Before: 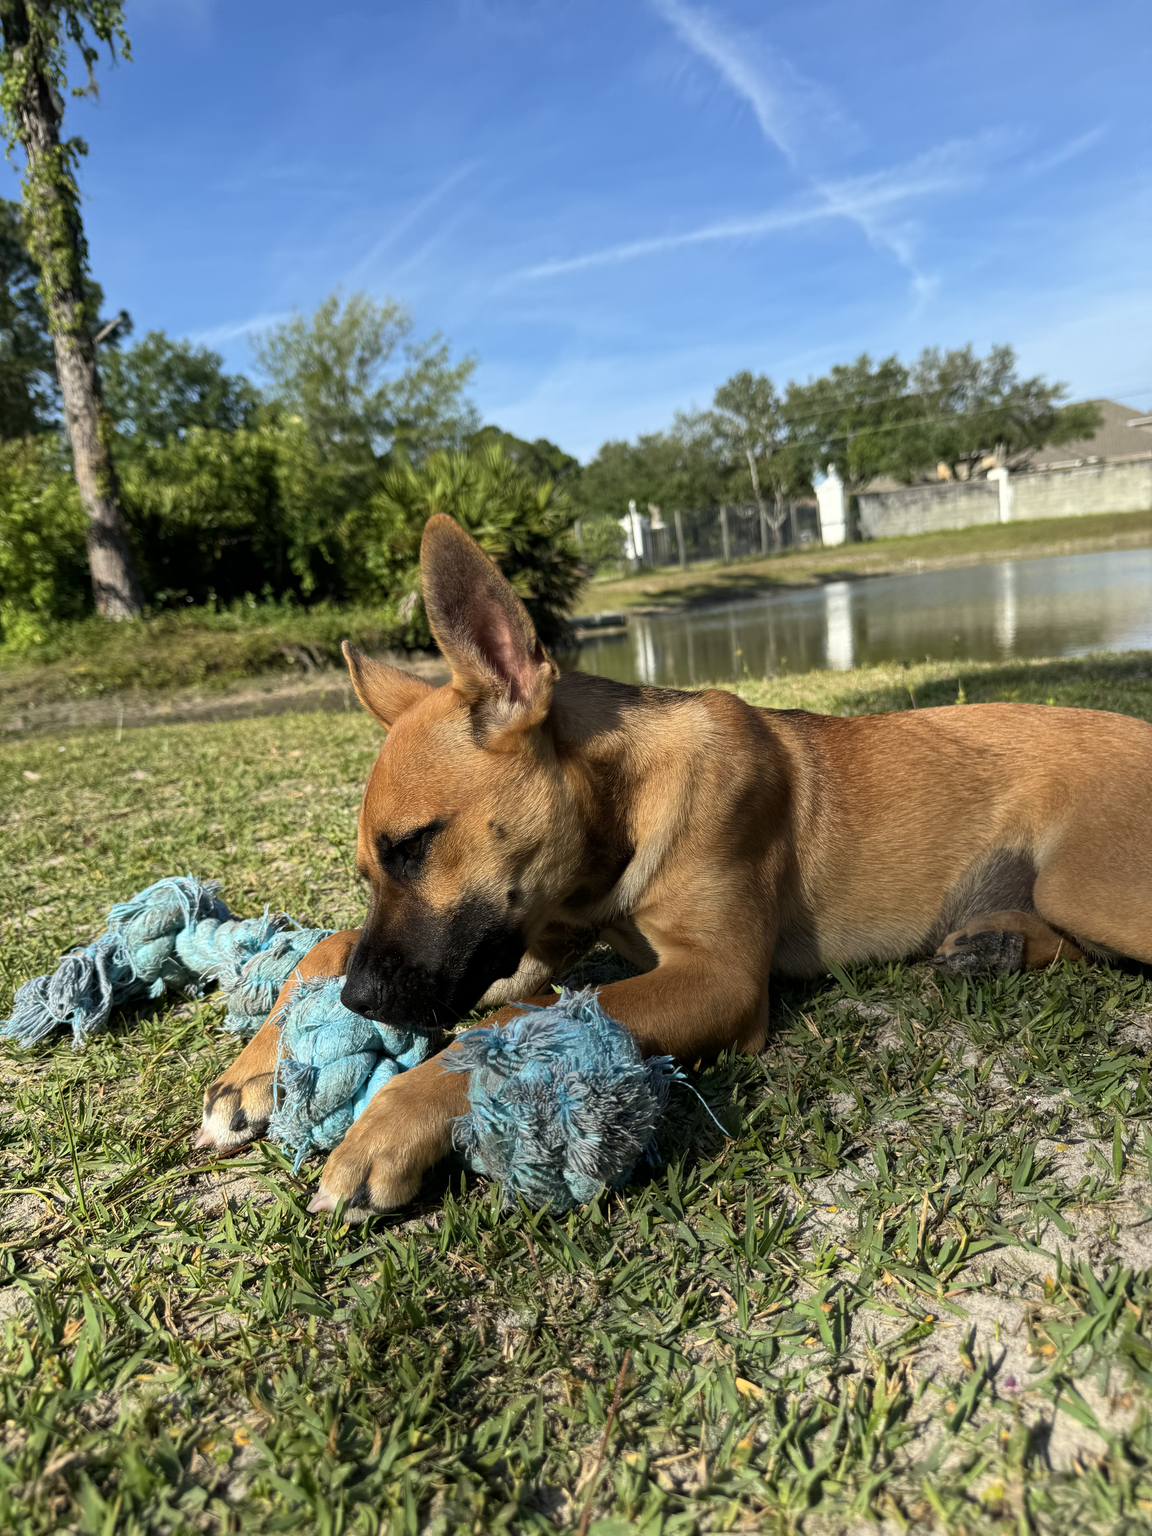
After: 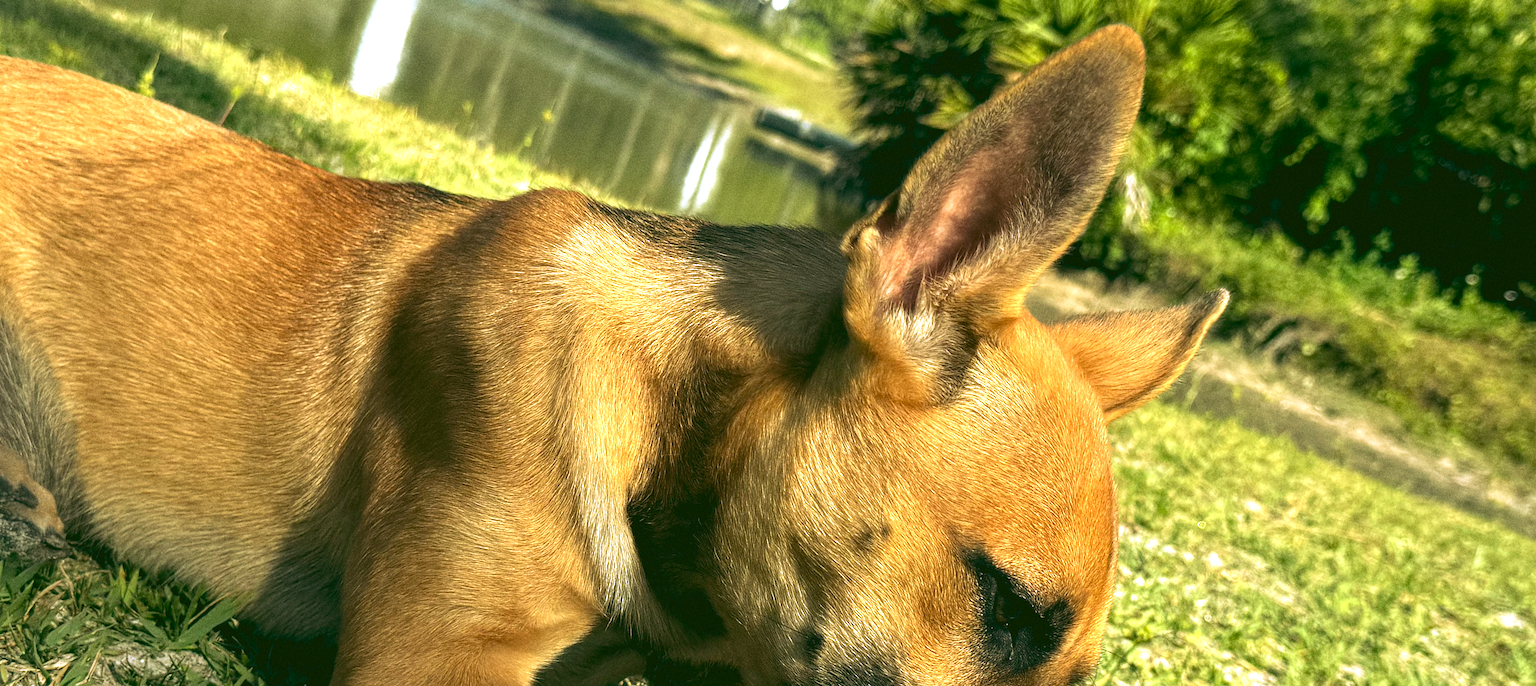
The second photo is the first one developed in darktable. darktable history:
rgb curve: curves: ch0 [(0.123, 0.061) (0.995, 0.887)]; ch1 [(0.06, 0.116) (1, 0.906)]; ch2 [(0, 0) (0.824, 0.69) (1, 1)], mode RGB, independent channels, compensate middle gray true
crop and rotate: angle 16.12°, top 30.835%, bottom 35.653%
grain: coarseness 11.82 ISO, strength 36.67%, mid-tones bias 74.17%
white balance: red 1, blue 1
exposure: black level correction 0, exposure 1.3 EV, compensate highlight preservation false
